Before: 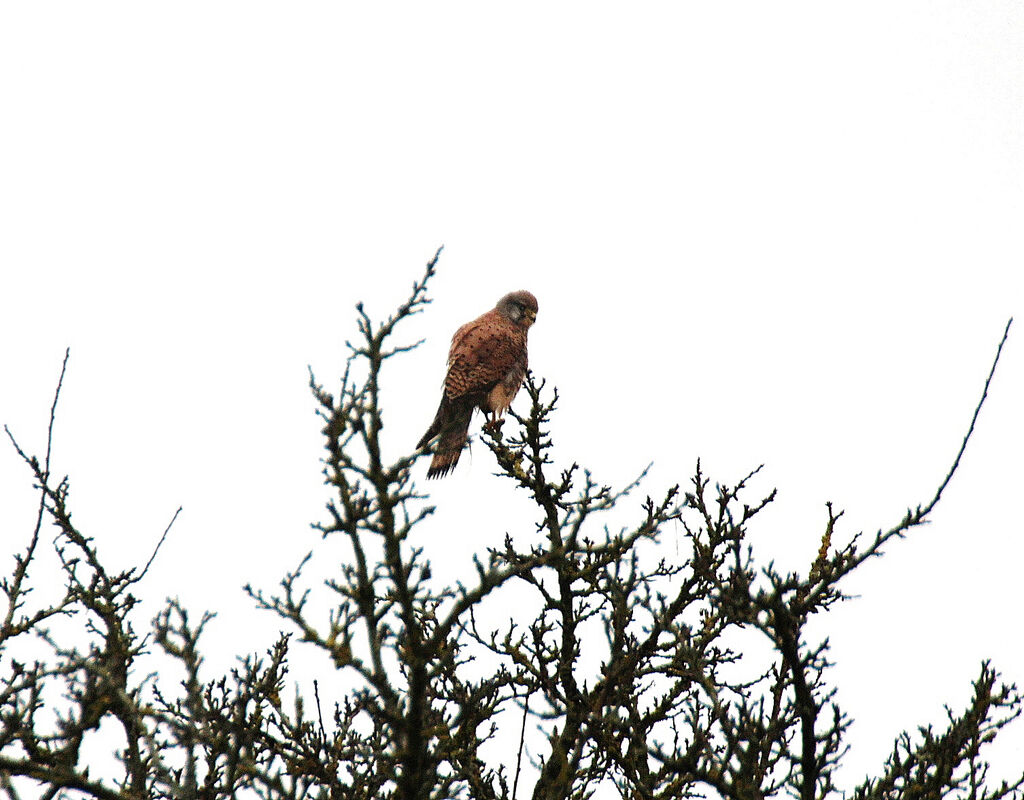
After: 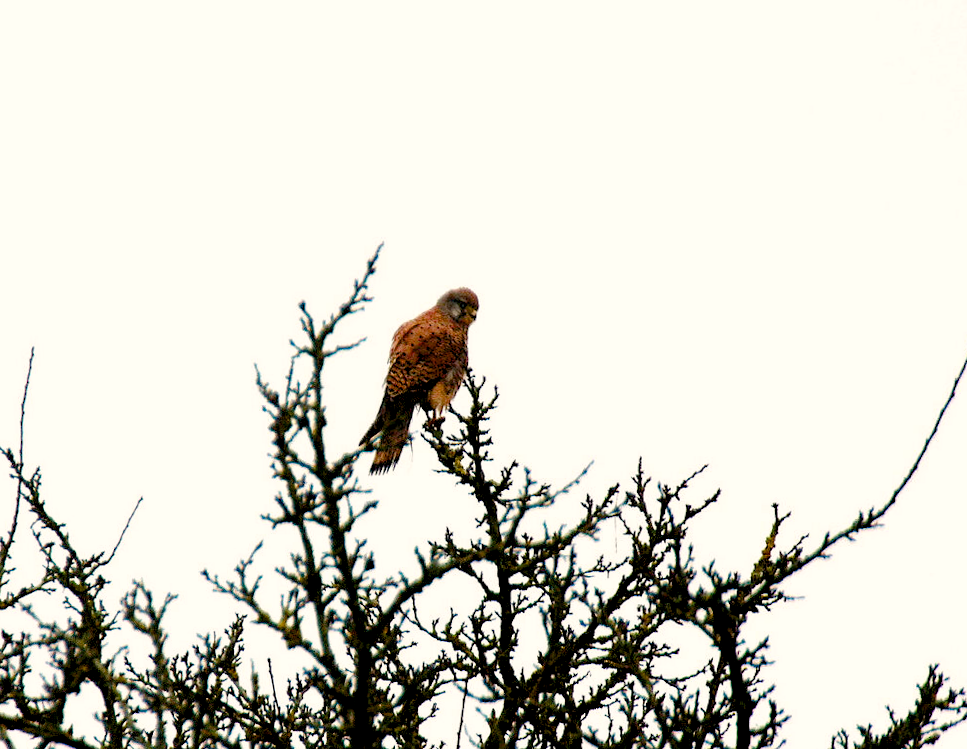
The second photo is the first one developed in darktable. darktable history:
rotate and perspective: rotation 0.062°, lens shift (vertical) 0.115, lens shift (horizontal) -0.133, crop left 0.047, crop right 0.94, crop top 0.061, crop bottom 0.94
exposure: black level correction 0.01, exposure 0.011 EV, compensate highlight preservation false
color balance rgb: shadows lift › chroma 1%, shadows lift › hue 240.84°, highlights gain › chroma 2%, highlights gain › hue 73.2°, global offset › luminance -0.5%, perceptual saturation grading › global saturation 20%, perceptual saturation grading › highlights -25%, perceptual saturation grading › shadows 50%, global vibrance 15%
